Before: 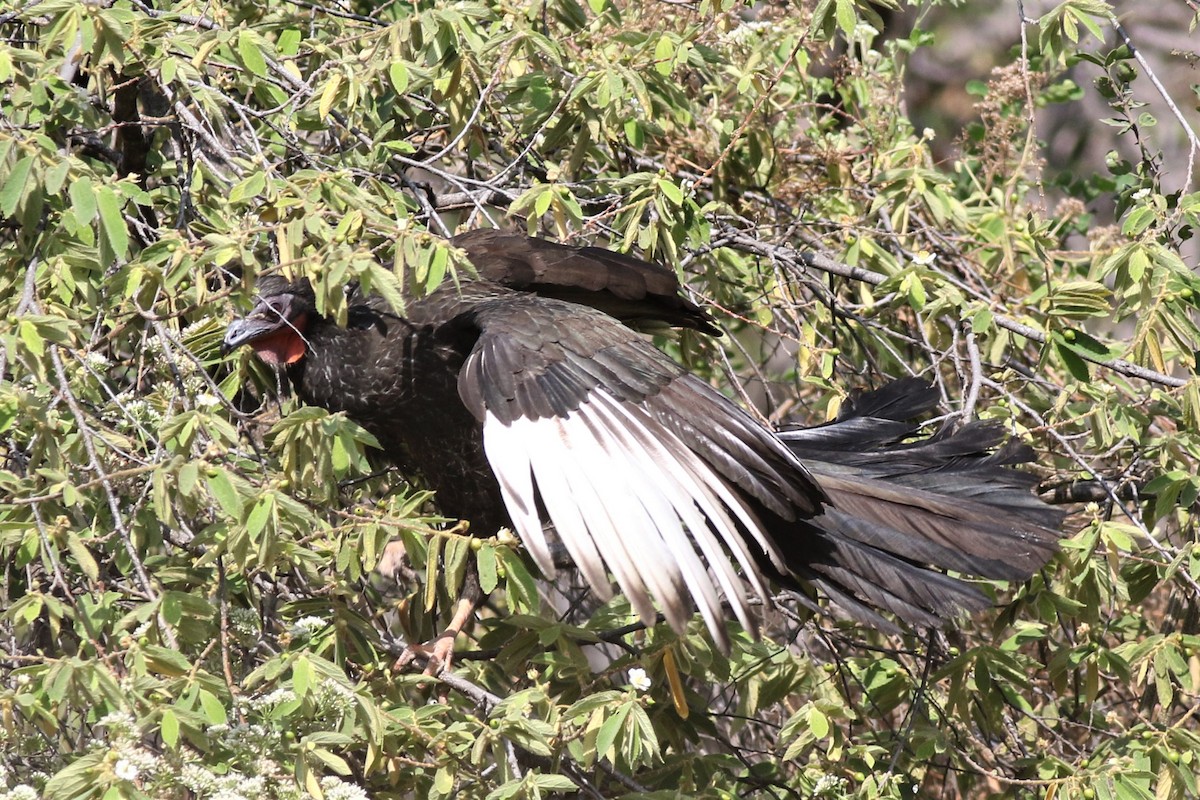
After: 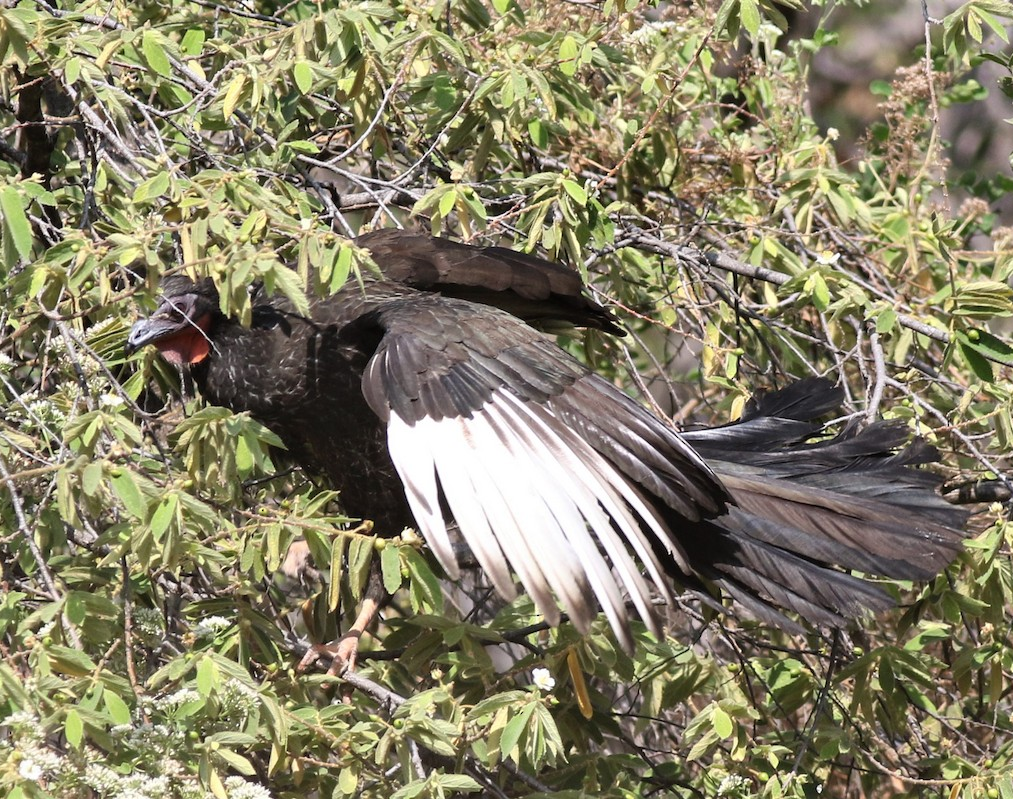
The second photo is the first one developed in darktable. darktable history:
crop: left 8.068%, right 7.449%
shadows and highlights: radius 125.53, shadows 30.56, highlights -30.95, highlights color adjustment 46.88%, low approximation 0.01, soften with gaussian
